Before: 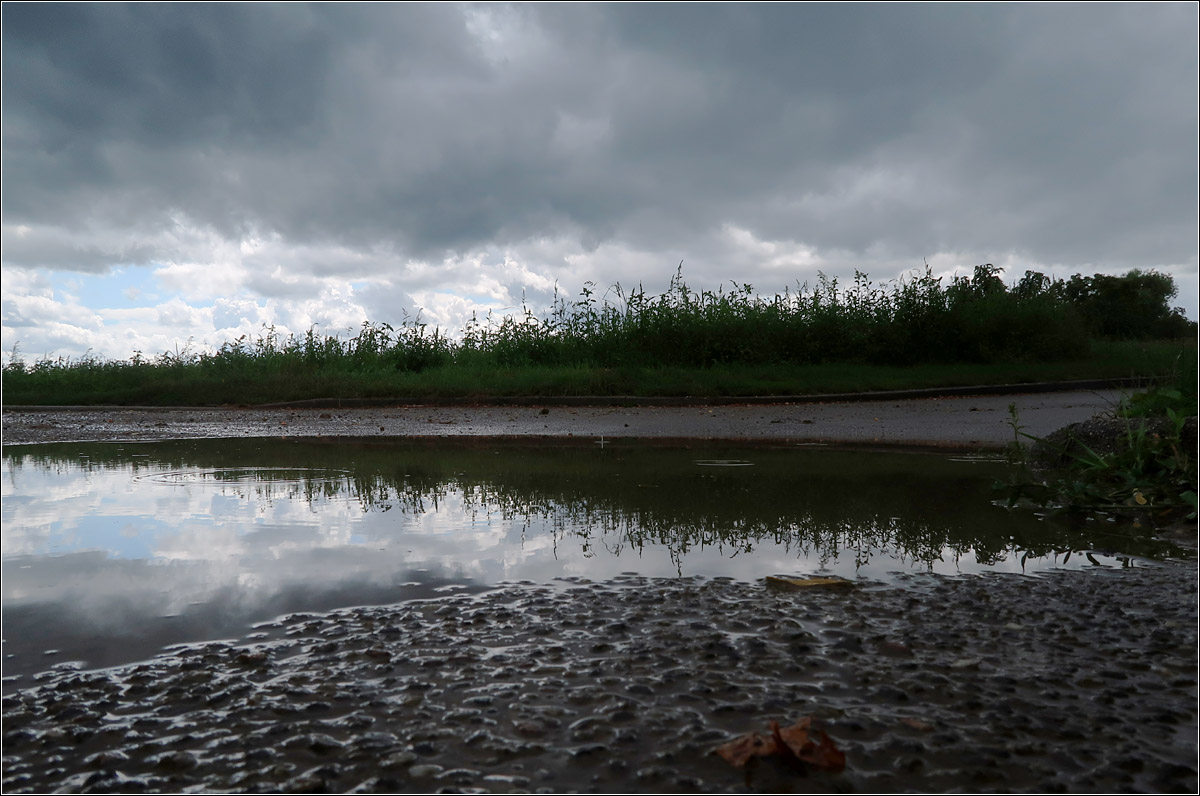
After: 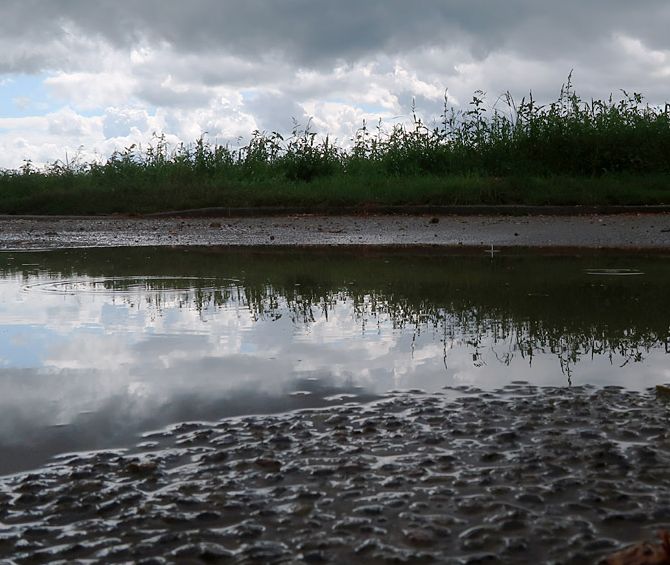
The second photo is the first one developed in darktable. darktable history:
crop: left 9.2%, top 24.112%, right 34.951%, bottom 4.803%
